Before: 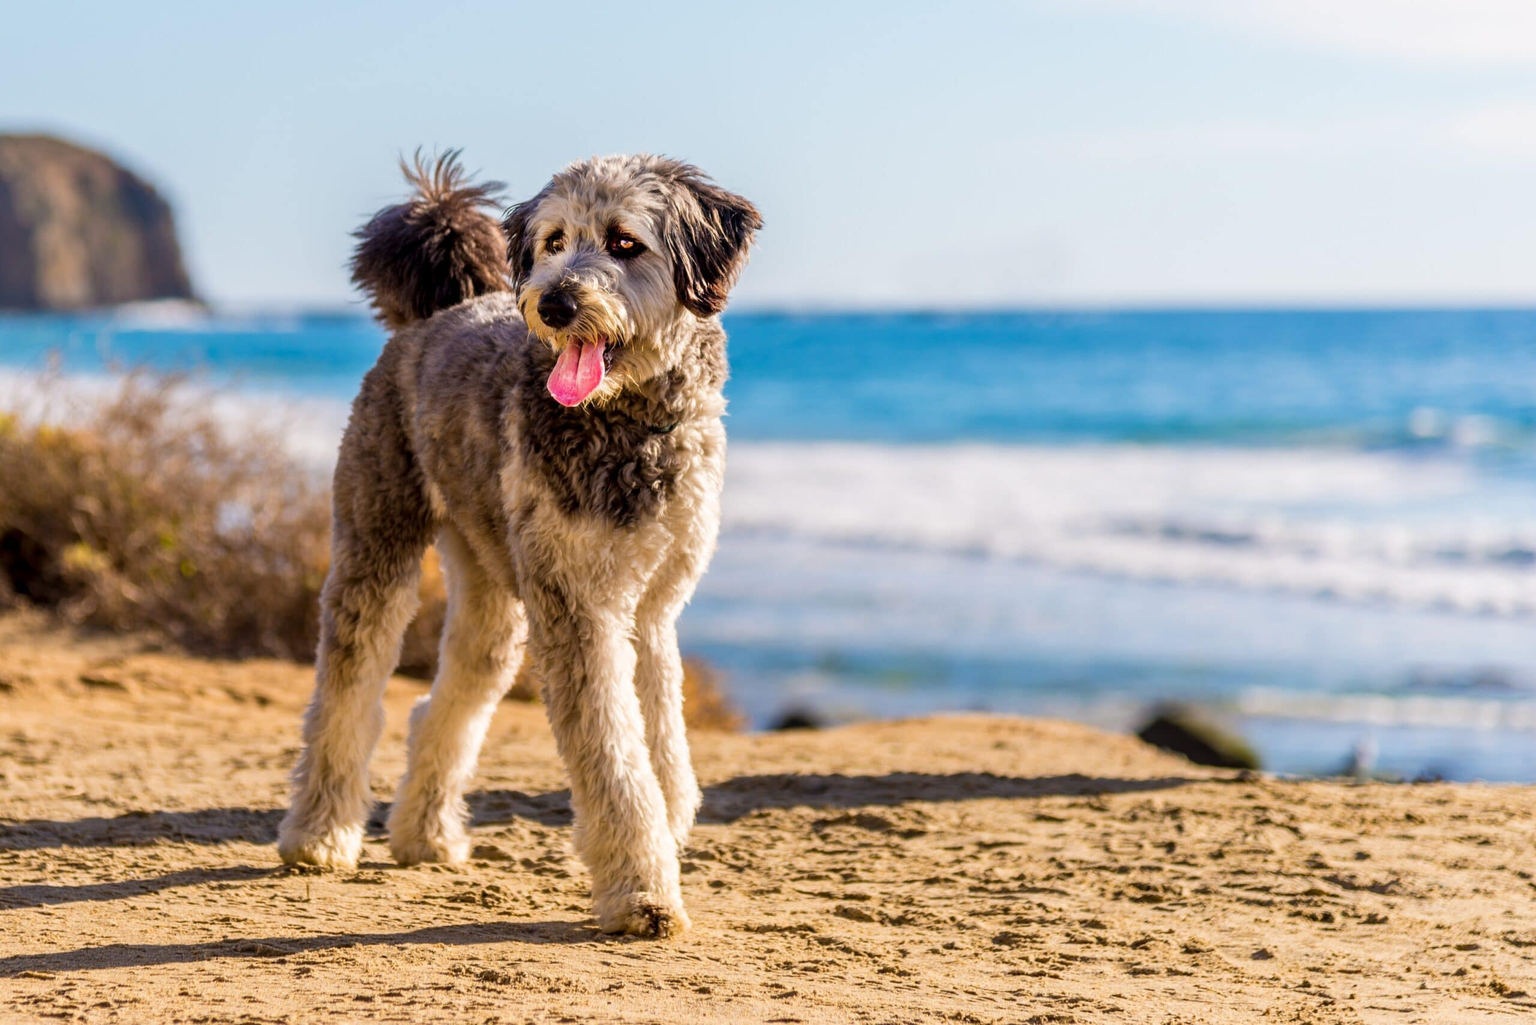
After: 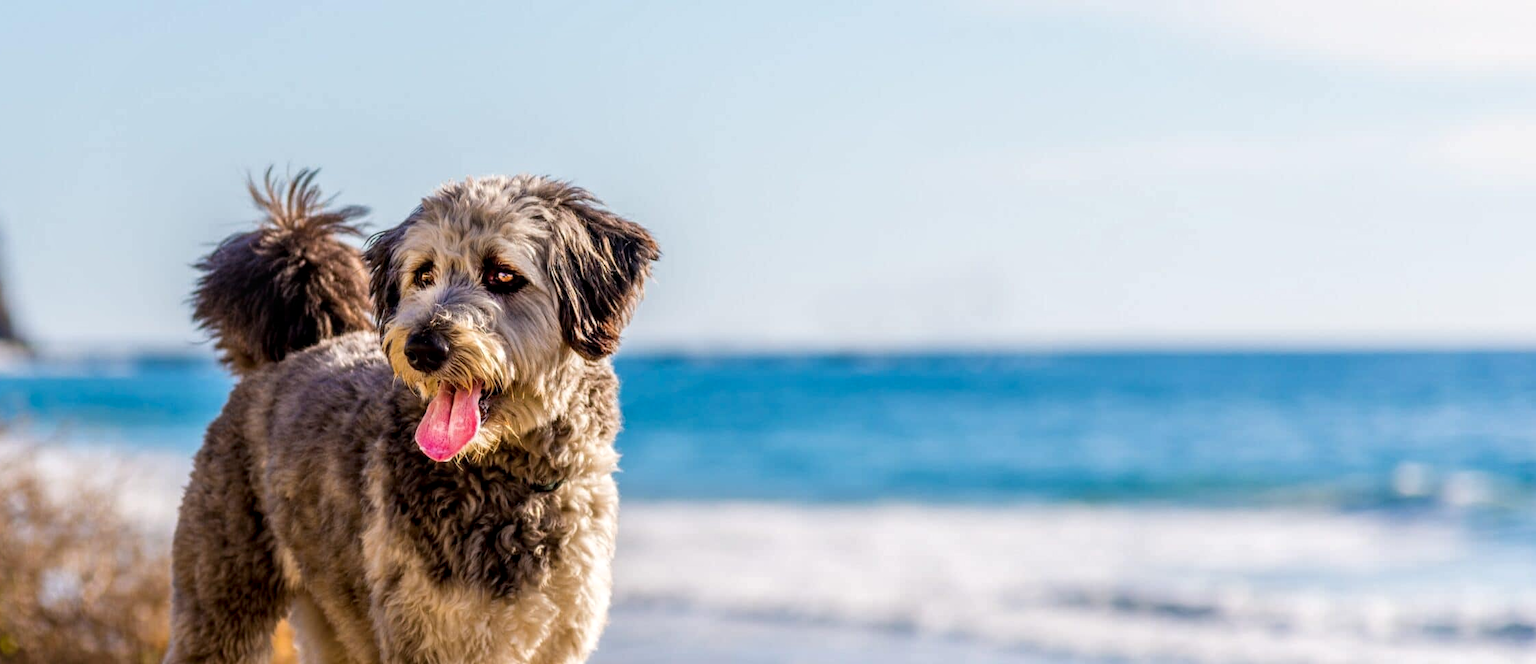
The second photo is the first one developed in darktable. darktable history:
base curve: exposure shift 0, preserve colors none
crop and rotate: left 11.812%, bottom 42.776%
local contrast: on, module defaults
